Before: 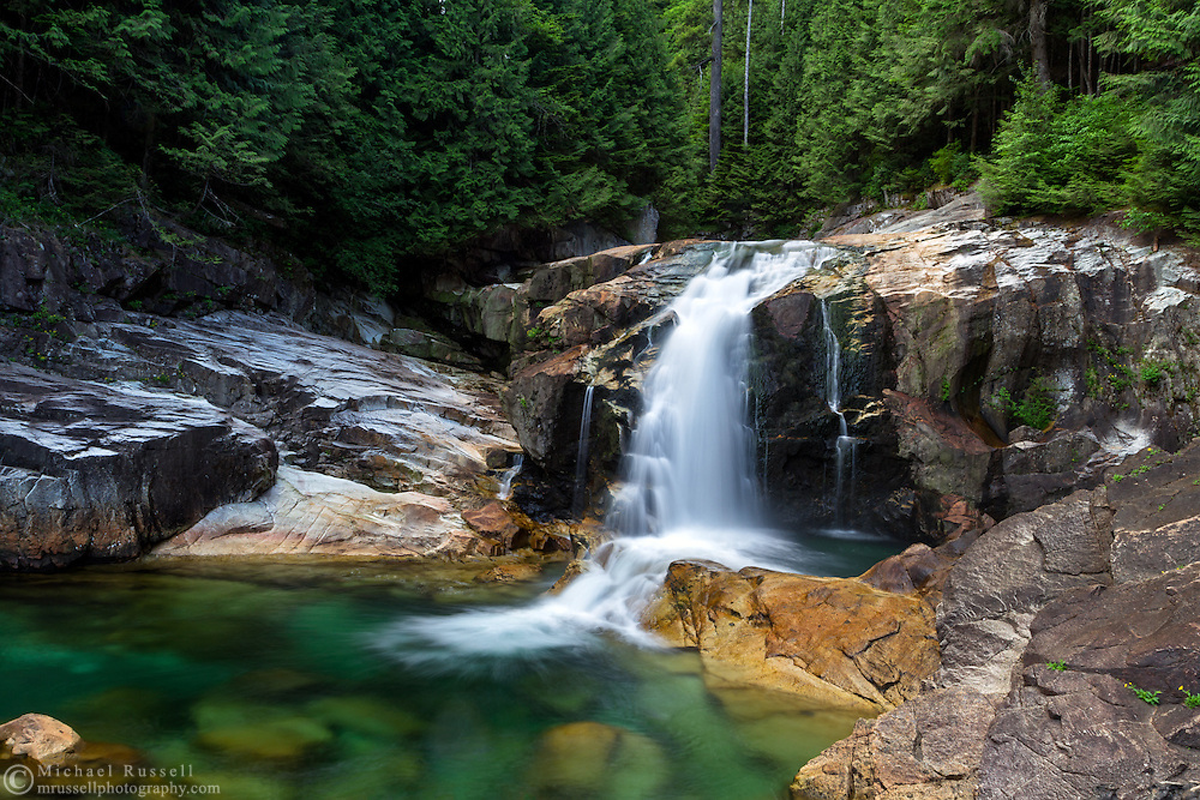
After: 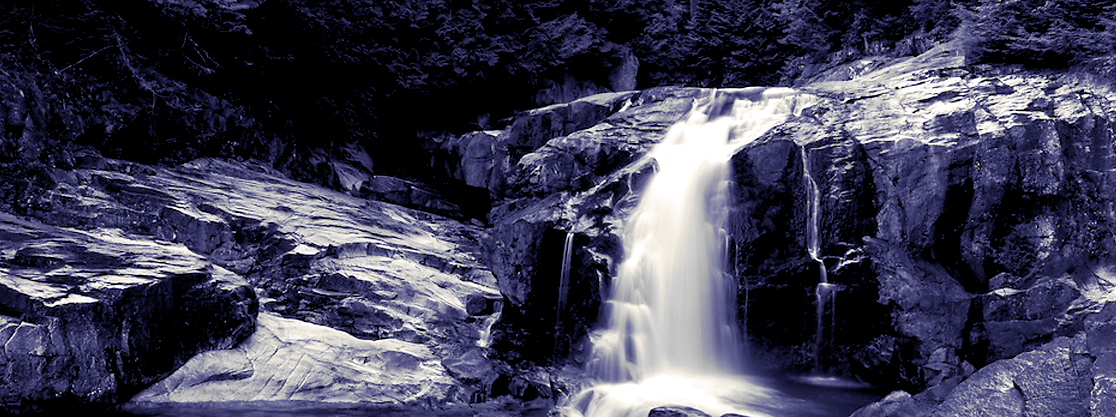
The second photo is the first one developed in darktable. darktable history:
rgb levels: levels [[0.013, 0.434, 0.89], [0, 0.5, 1], [0, 0.5, 1]]
split-toning: shadows › hue 242.67°, shadows › saturation 0.733, highlights › hue 45.33°, highlights › saturation 0.667, balance -53.304, compress 21.15%
crop: left 1.744%, top 19.225%, right 5.069%, bottom 28.357%
color calibration: output gray [0.25, 0.35, 0.4, 0], x 0.383, y 0.372, temperature 3905.17 K
